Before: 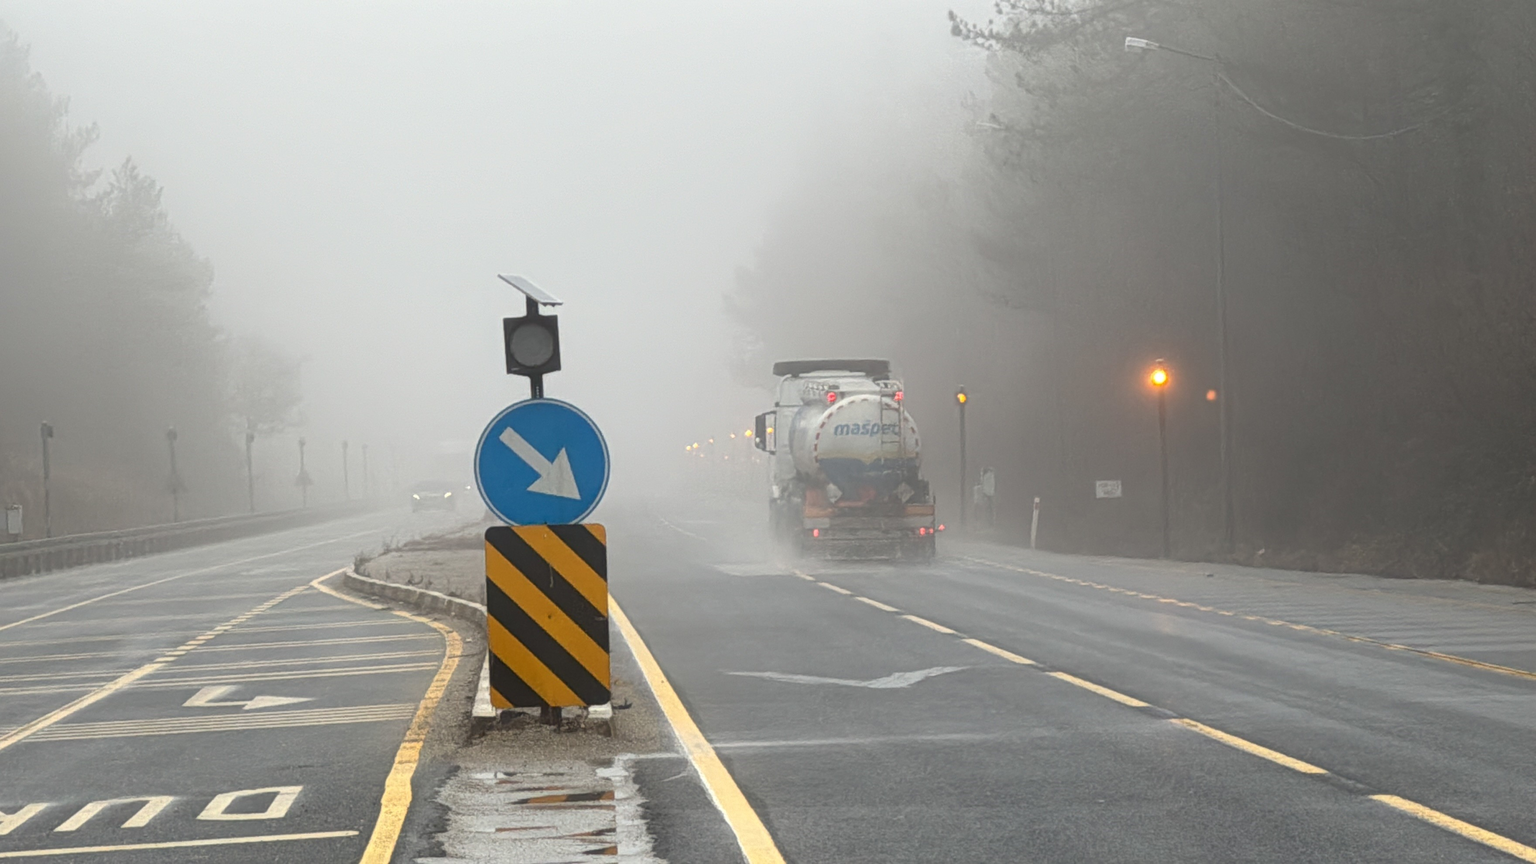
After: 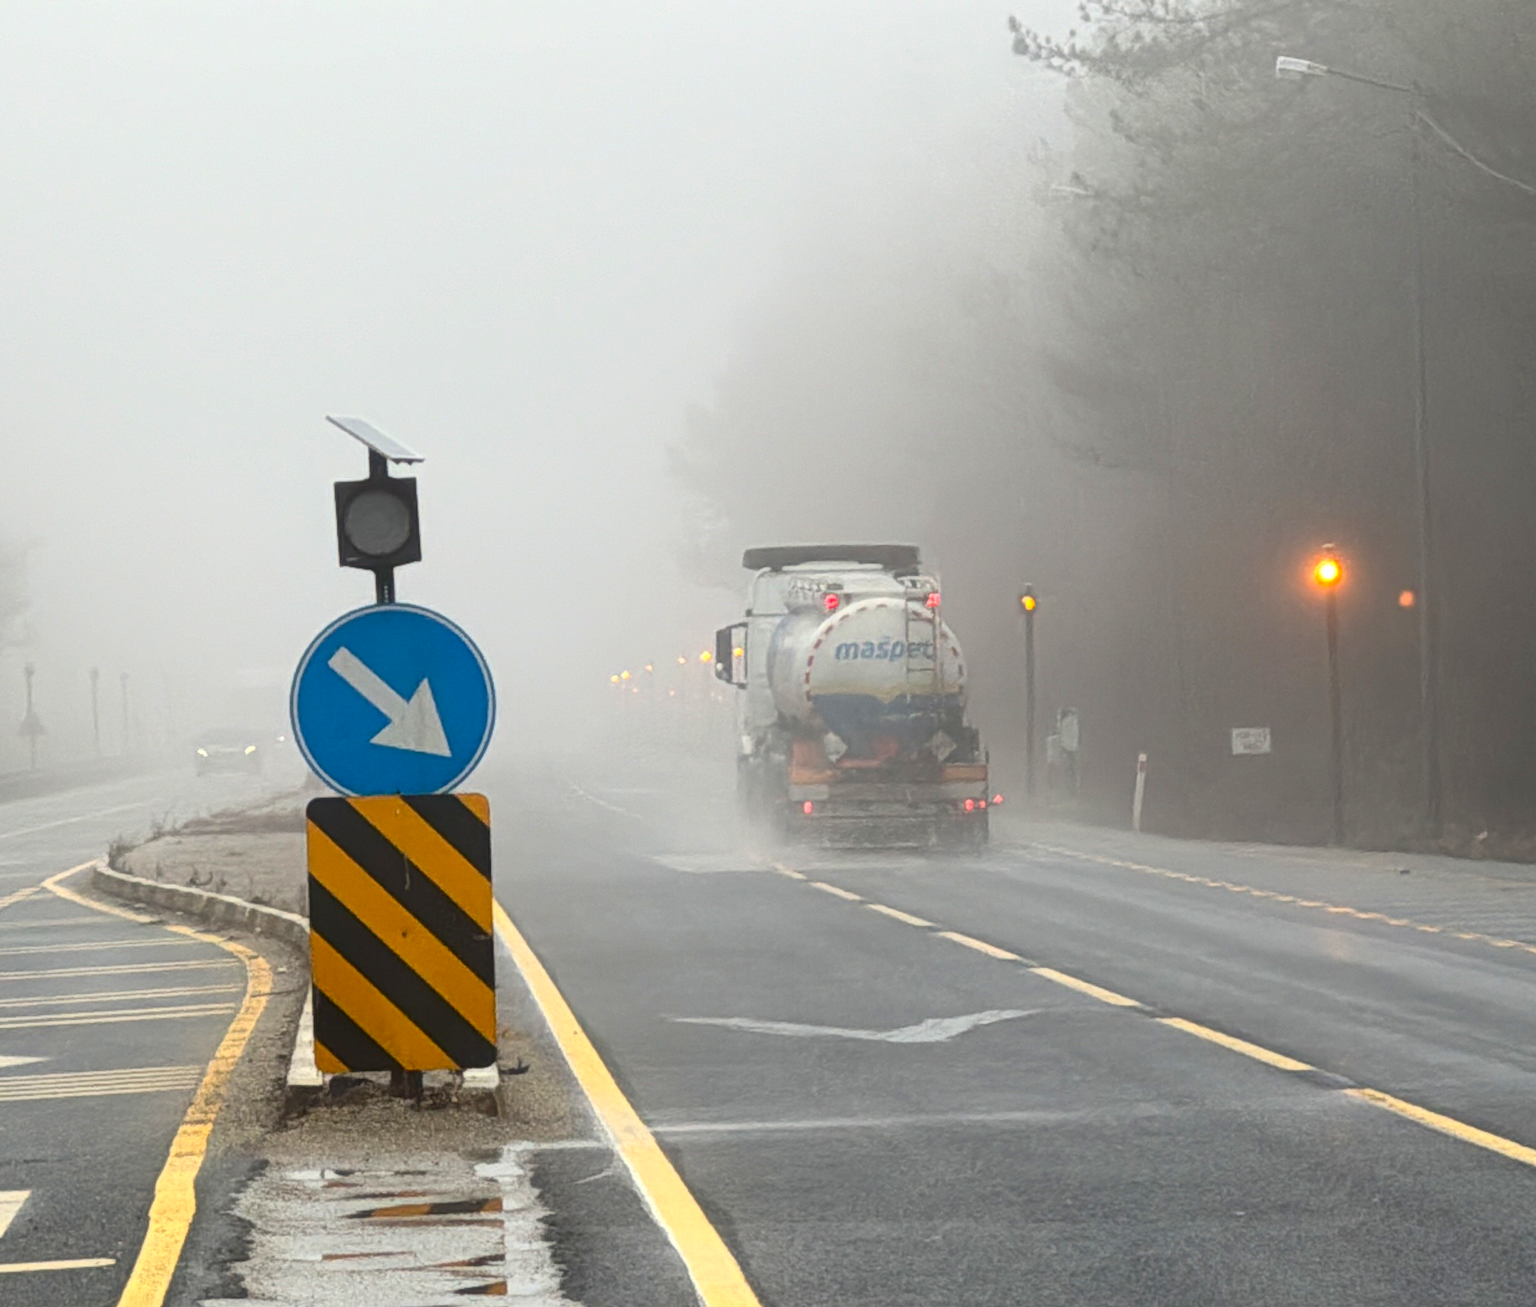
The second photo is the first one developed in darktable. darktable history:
contrast brightness saturation: contrast 0.16, saturation 0.32
crop and rotate: left 18.442%, right 15.508%
